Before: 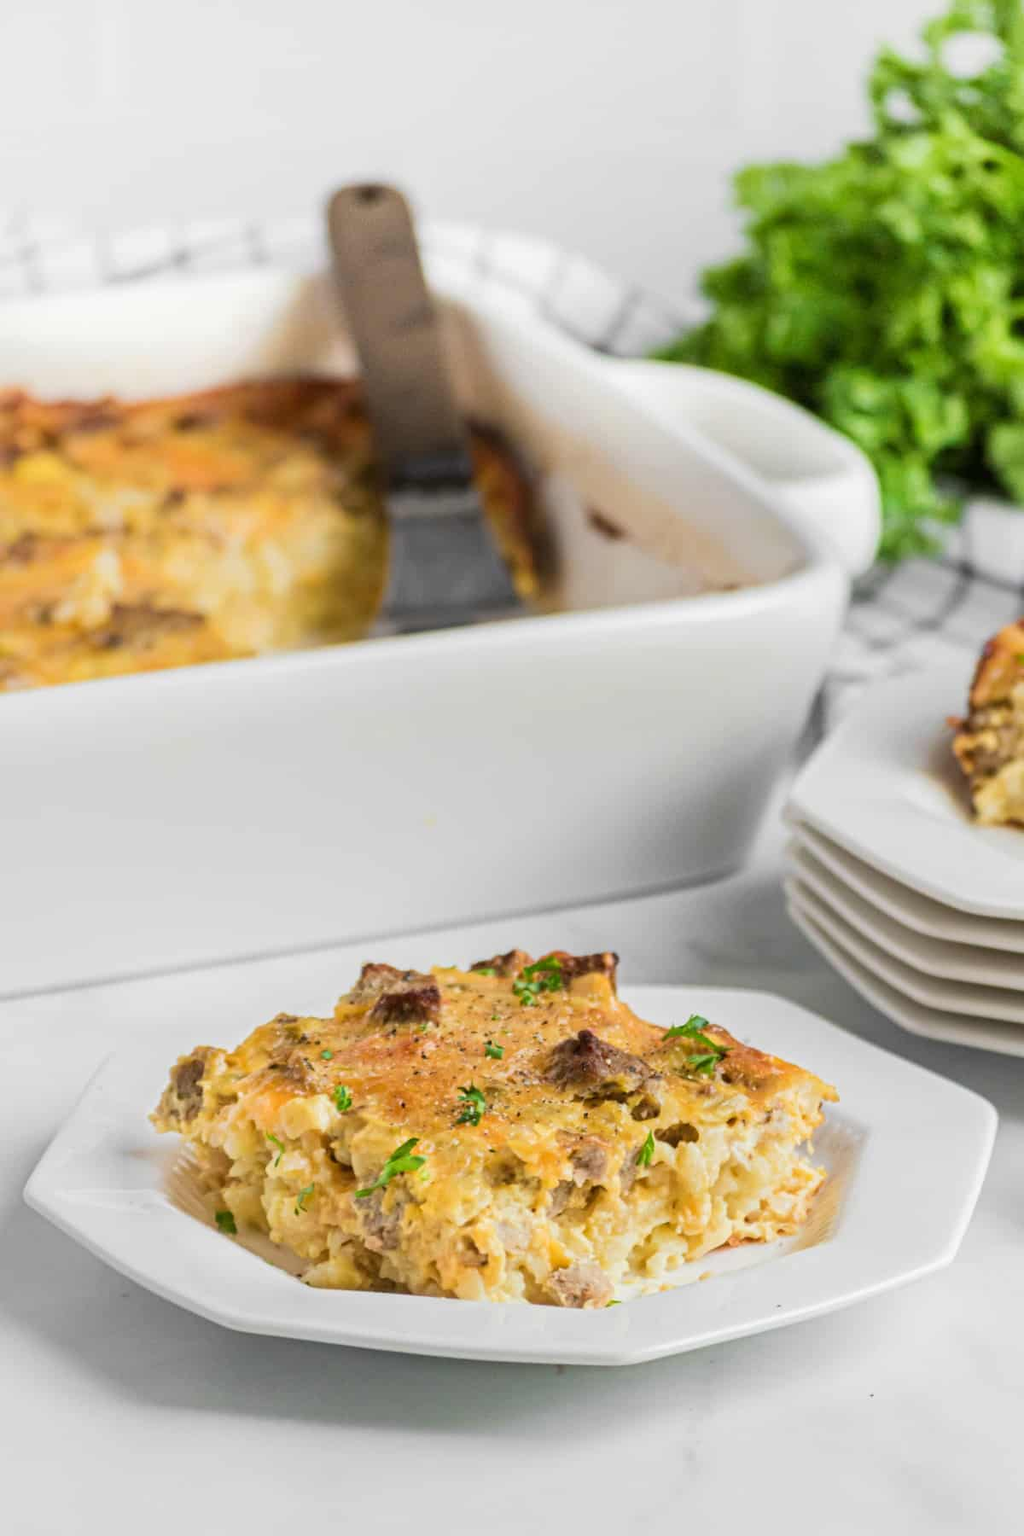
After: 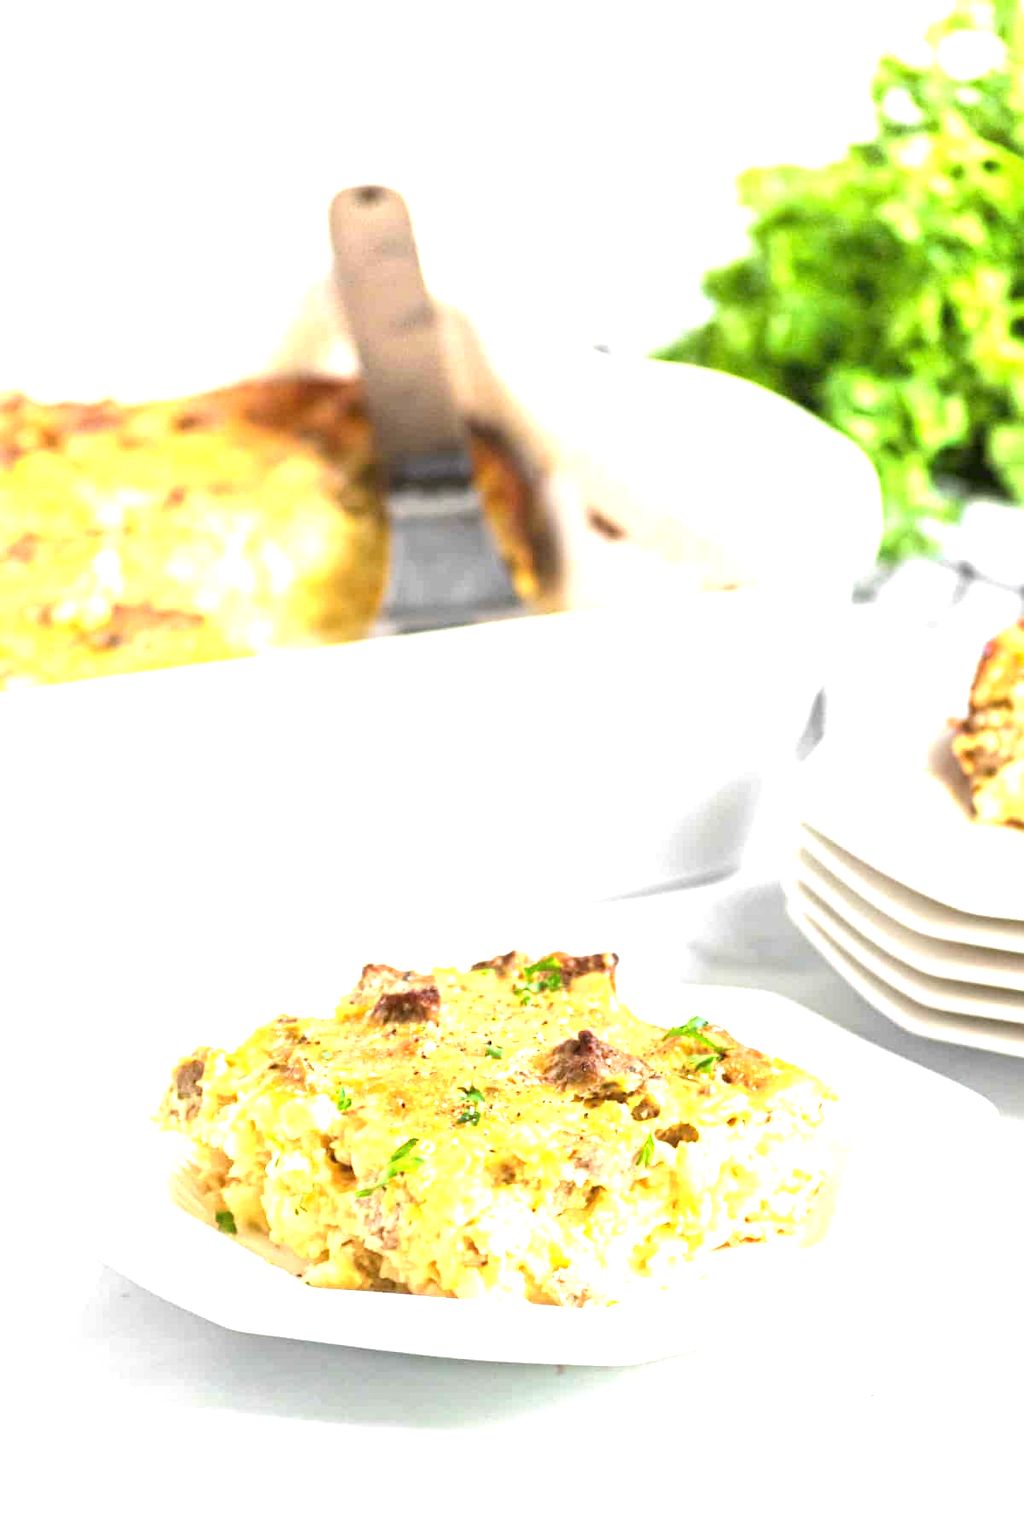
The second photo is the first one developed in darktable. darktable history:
exposure: black level correction 0, exposure 1.743 EV, compensate highlight preservation false
